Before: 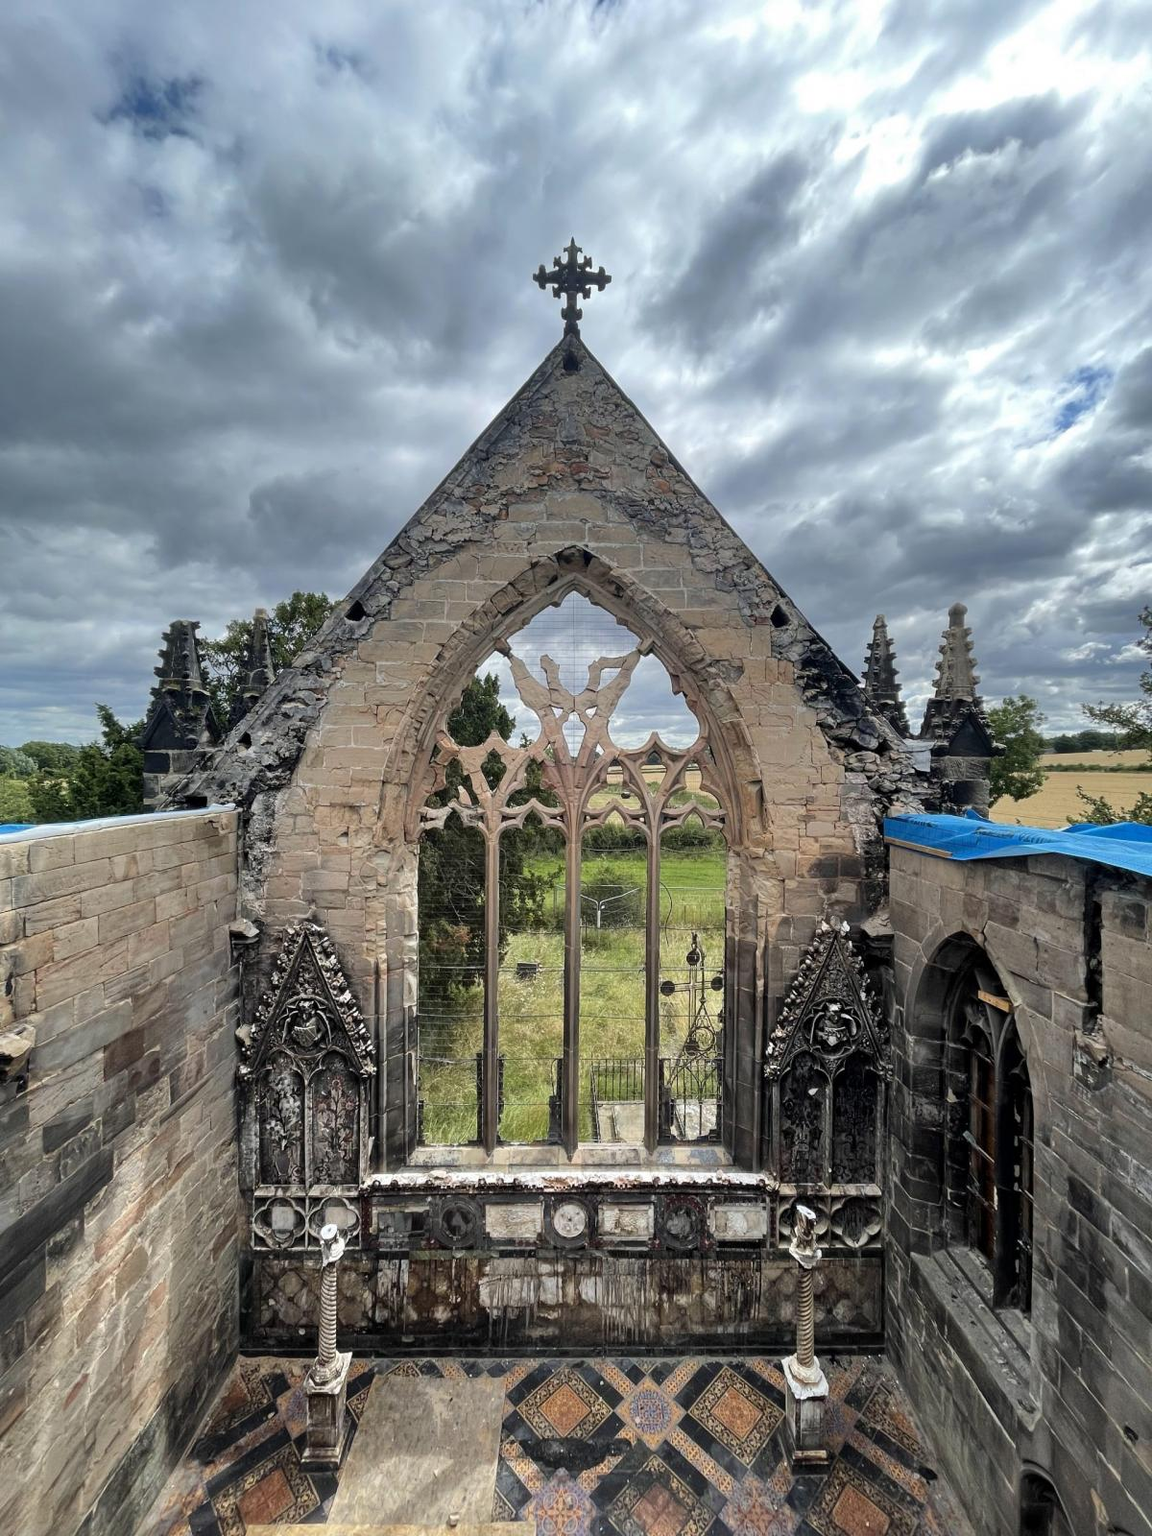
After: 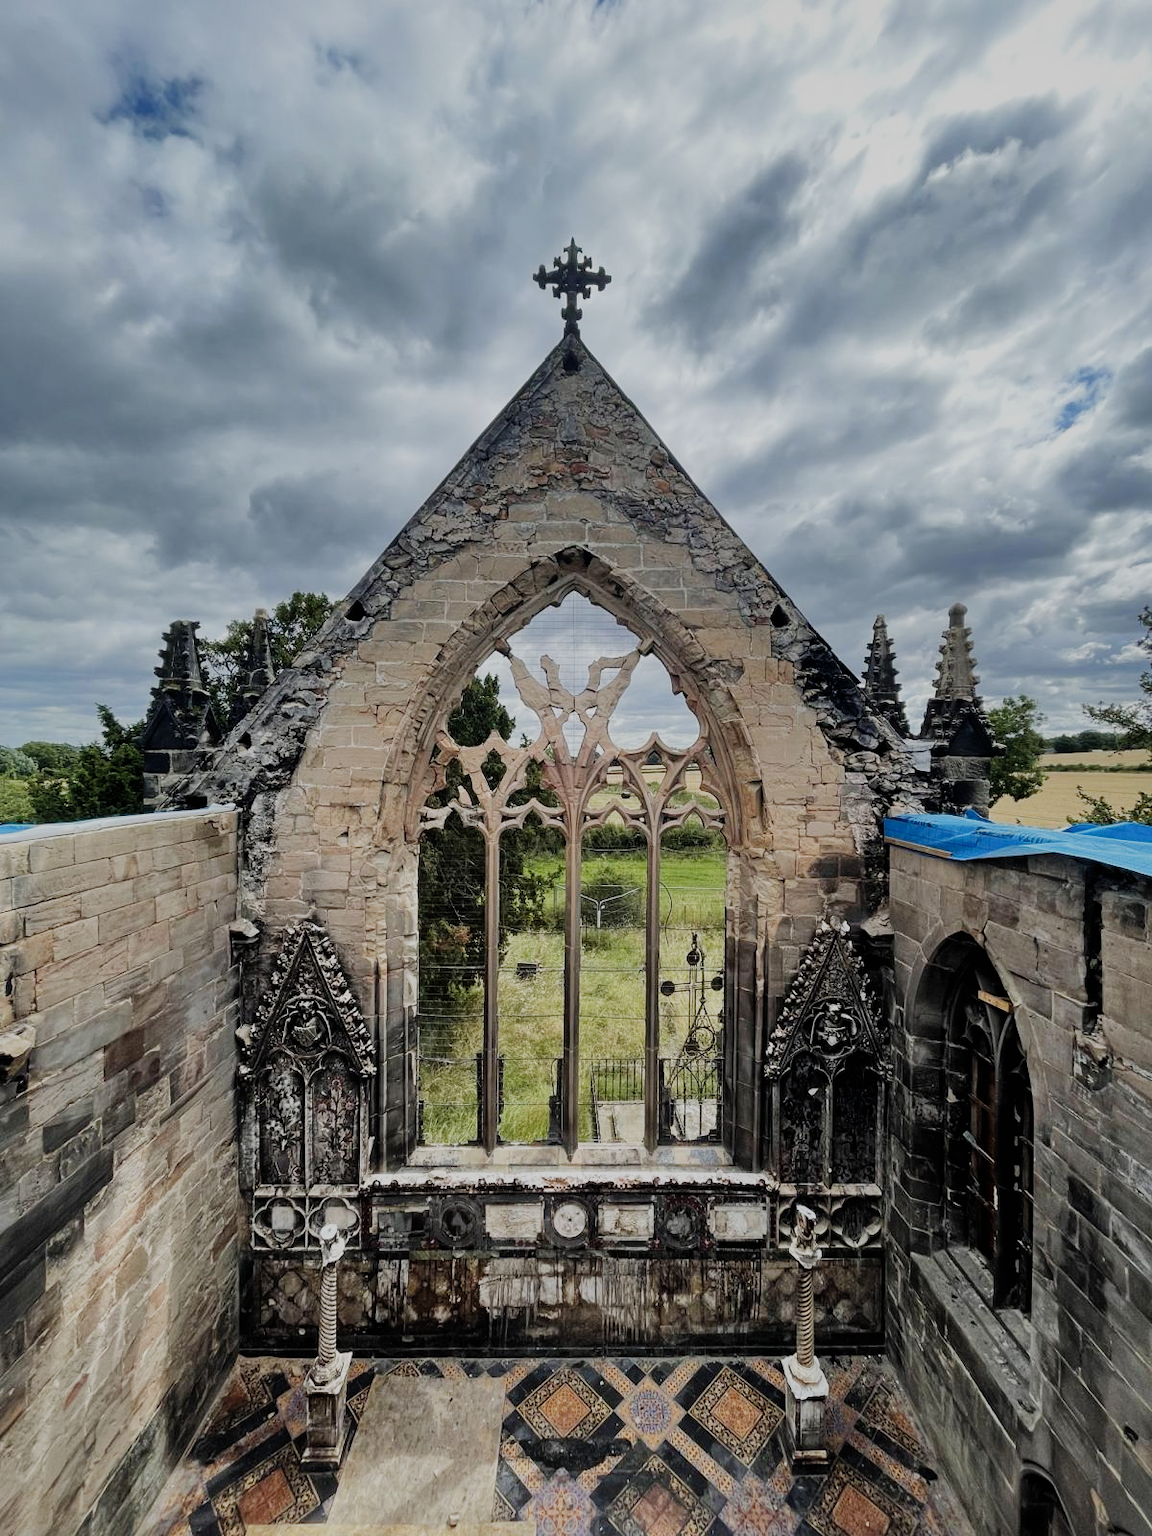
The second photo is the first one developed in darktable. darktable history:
shadows and highlights: shadows 30
sigmoid: skew -0.2, preserve hue 0%, red attenuation 0.1, red rotation 0.035, green attenuation 0.1, green rotation -0.017, blue attenuation 0.15, blue rotation -0.052, base primaries Rec2020
